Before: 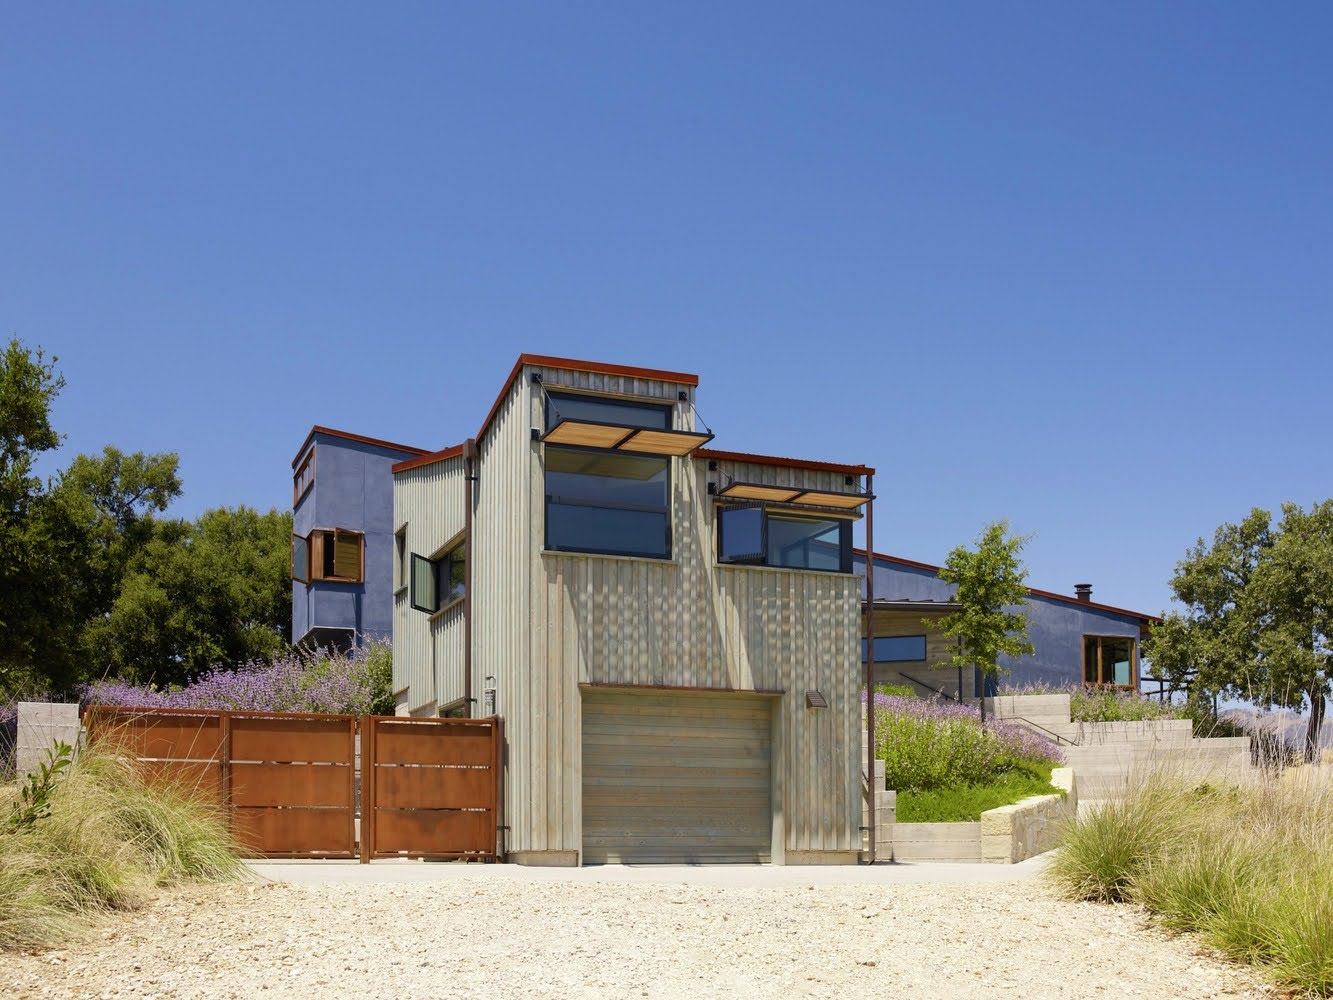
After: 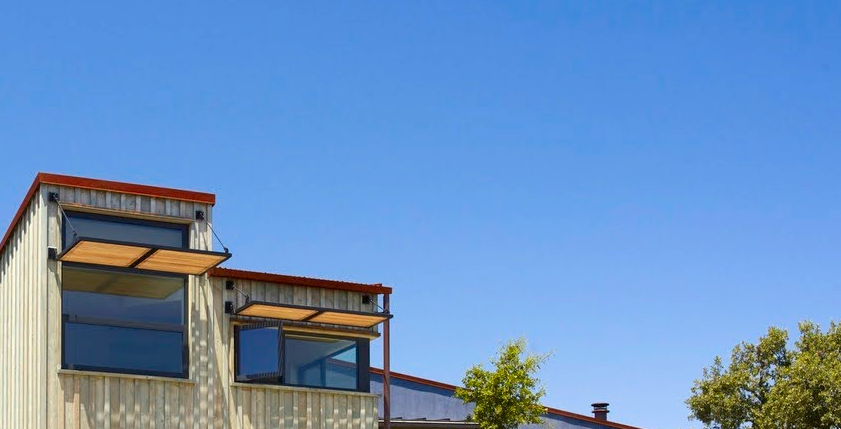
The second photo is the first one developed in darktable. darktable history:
color calibration: output R [0.972, 0.068, -0.094, 0], output G [-0.178, 1.216, -0.086, 0], output B [0.095, -0.136, 0.98, 0], gray › normalize channels true, illuminant same as pipeline (D50), adaptation XYZ, x 0.346, y 0.359, temperature 5021.8 K, gamut compression 0.03
exposure: black level correction 0.001, exposure 0.498 EV, compensate highlight preservation false
crop: left 36.293%, top 18.177%, right 0.545%, bottom 38.83%
